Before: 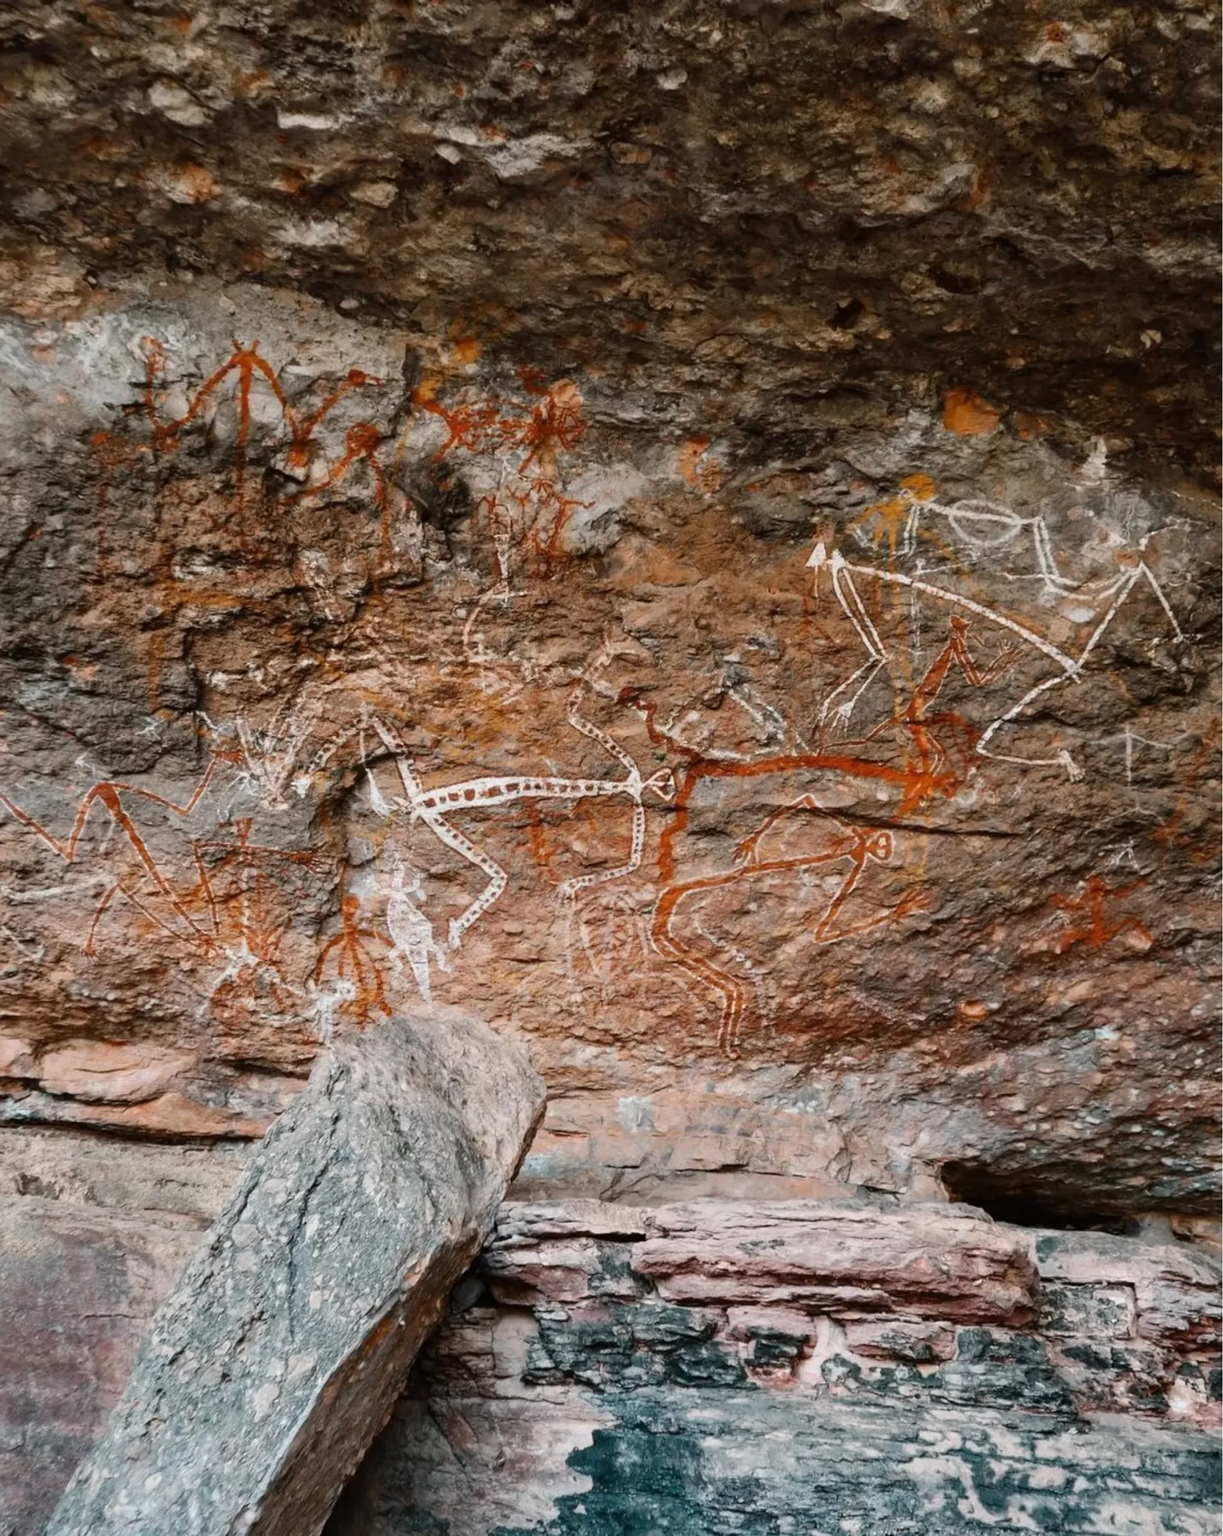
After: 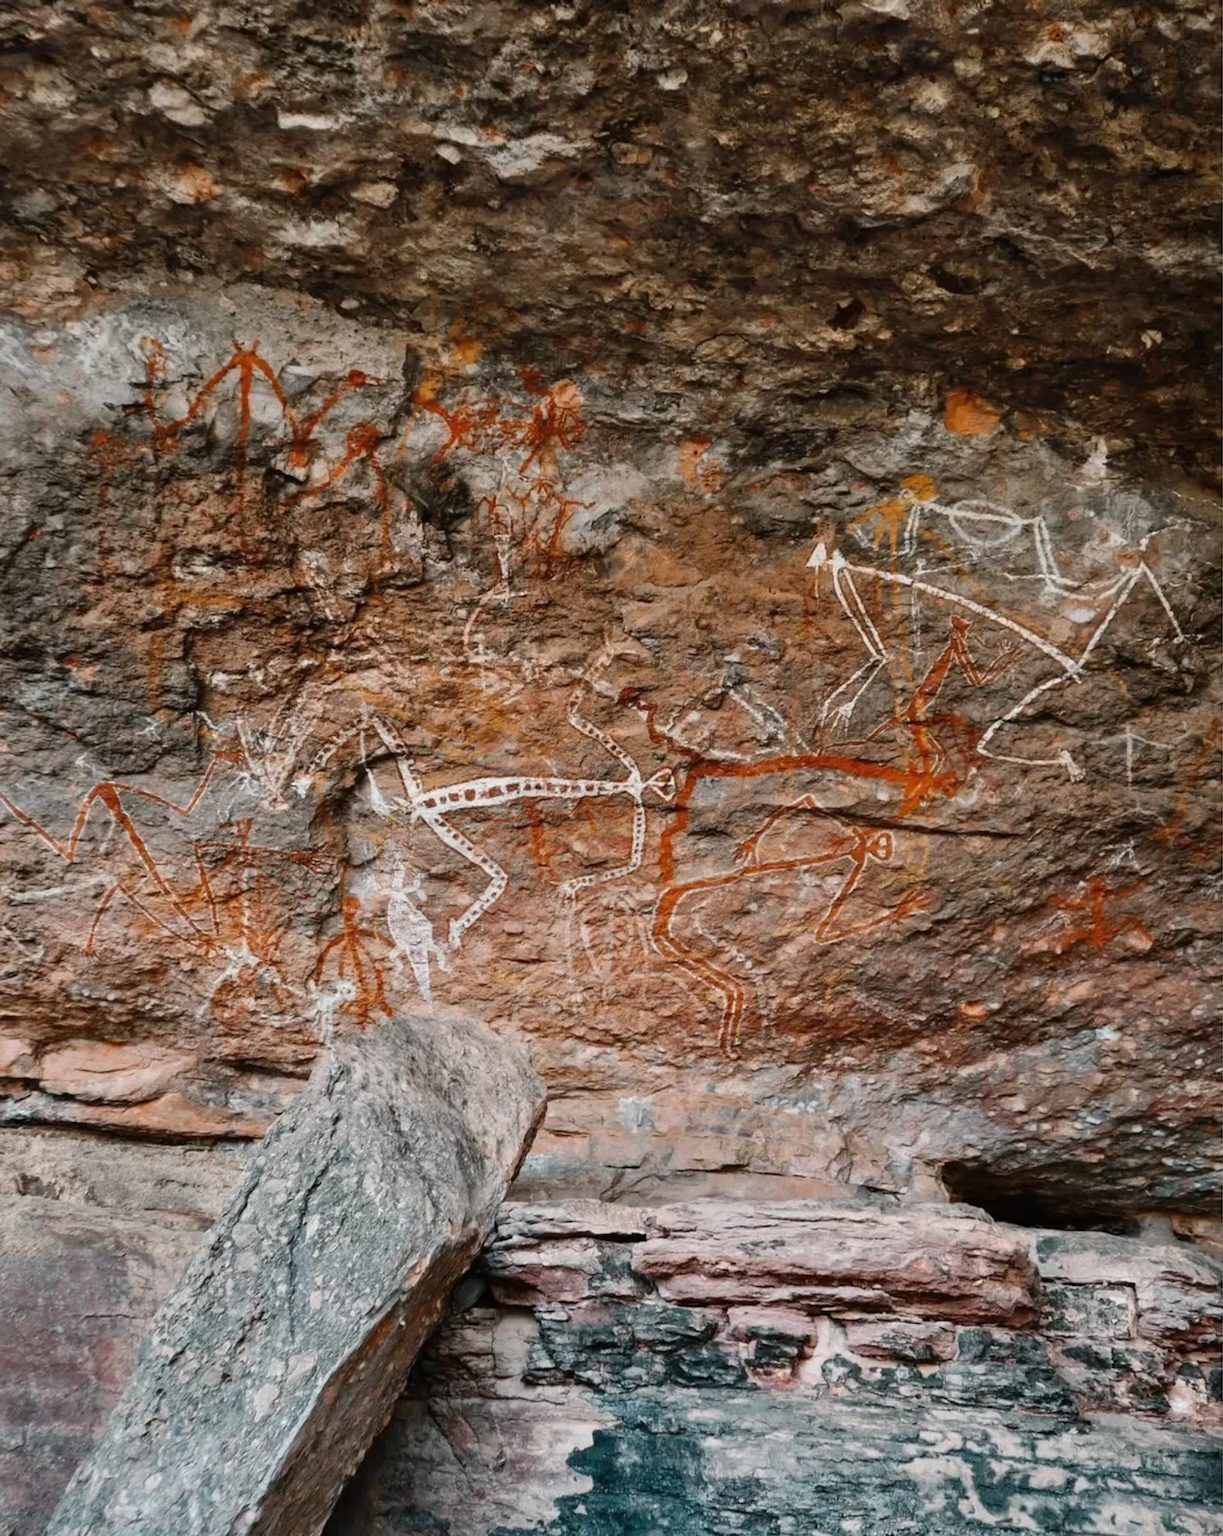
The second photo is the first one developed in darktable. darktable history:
white balance: emerald 1
shadows and highlights: shadows 43.71, white point adjustment -1.46, soften with gaussian
